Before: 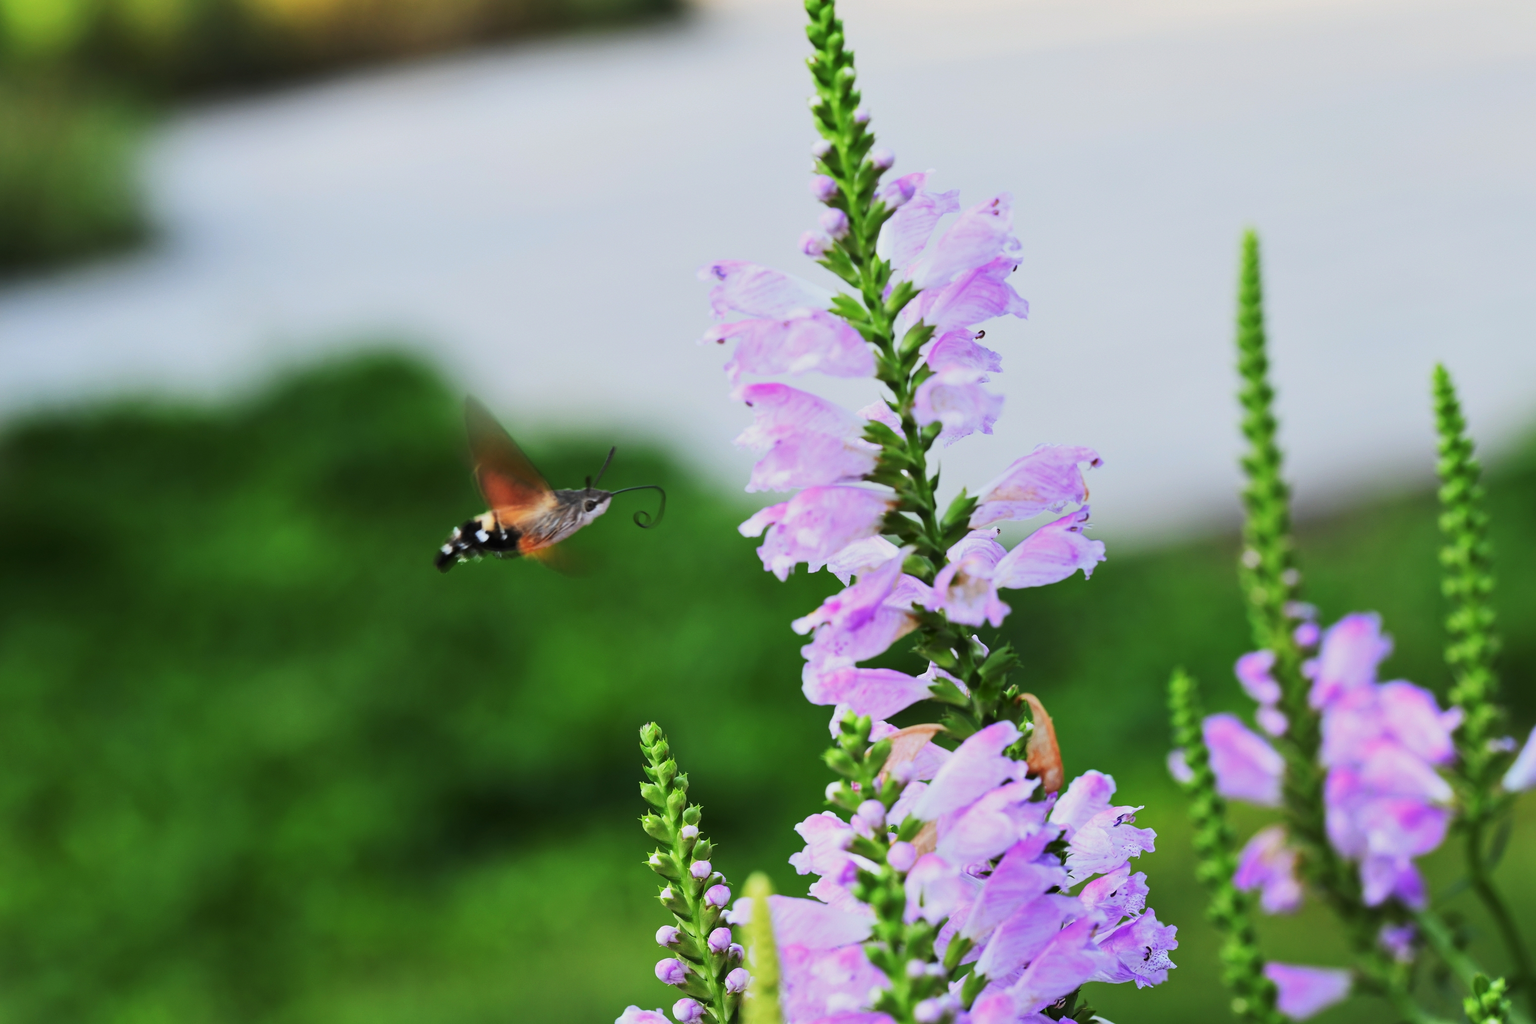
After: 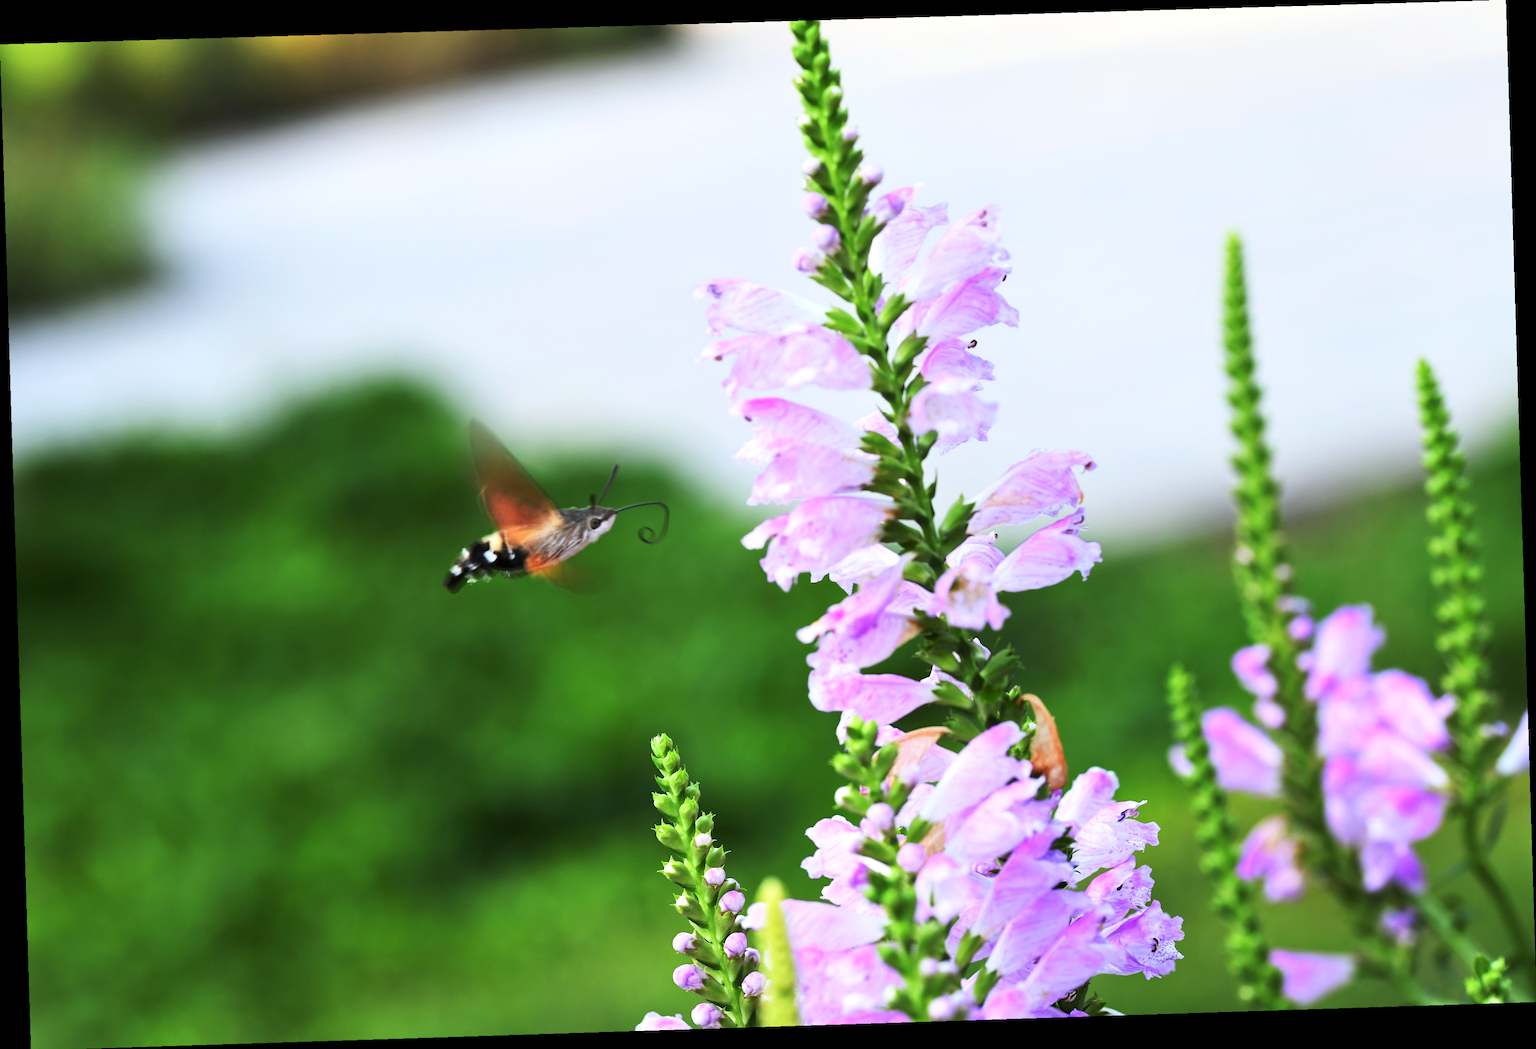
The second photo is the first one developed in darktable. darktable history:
rotate and perspective: rotation -1.77°, lens shift (horizontal) 0.004, automatic cropping off
exposure: black level correction 0.001, exposure 0.5 EV, compensate exposure bias true, compensate highlight preservation false
